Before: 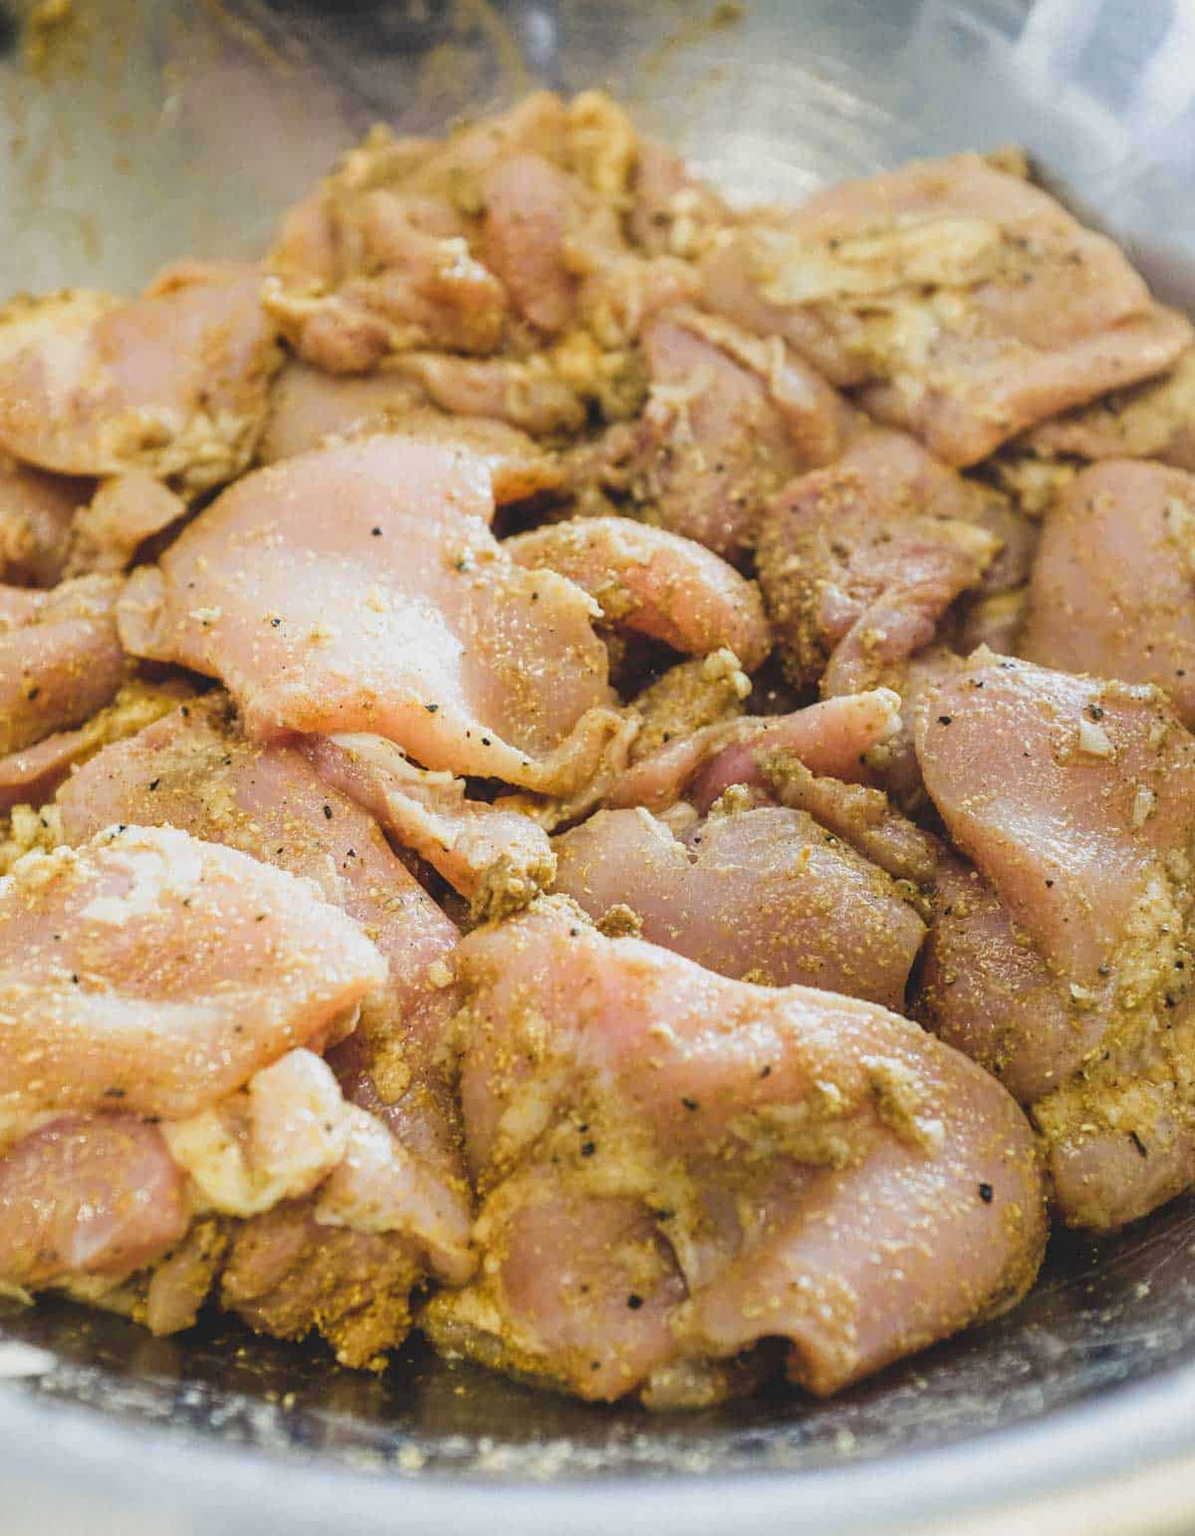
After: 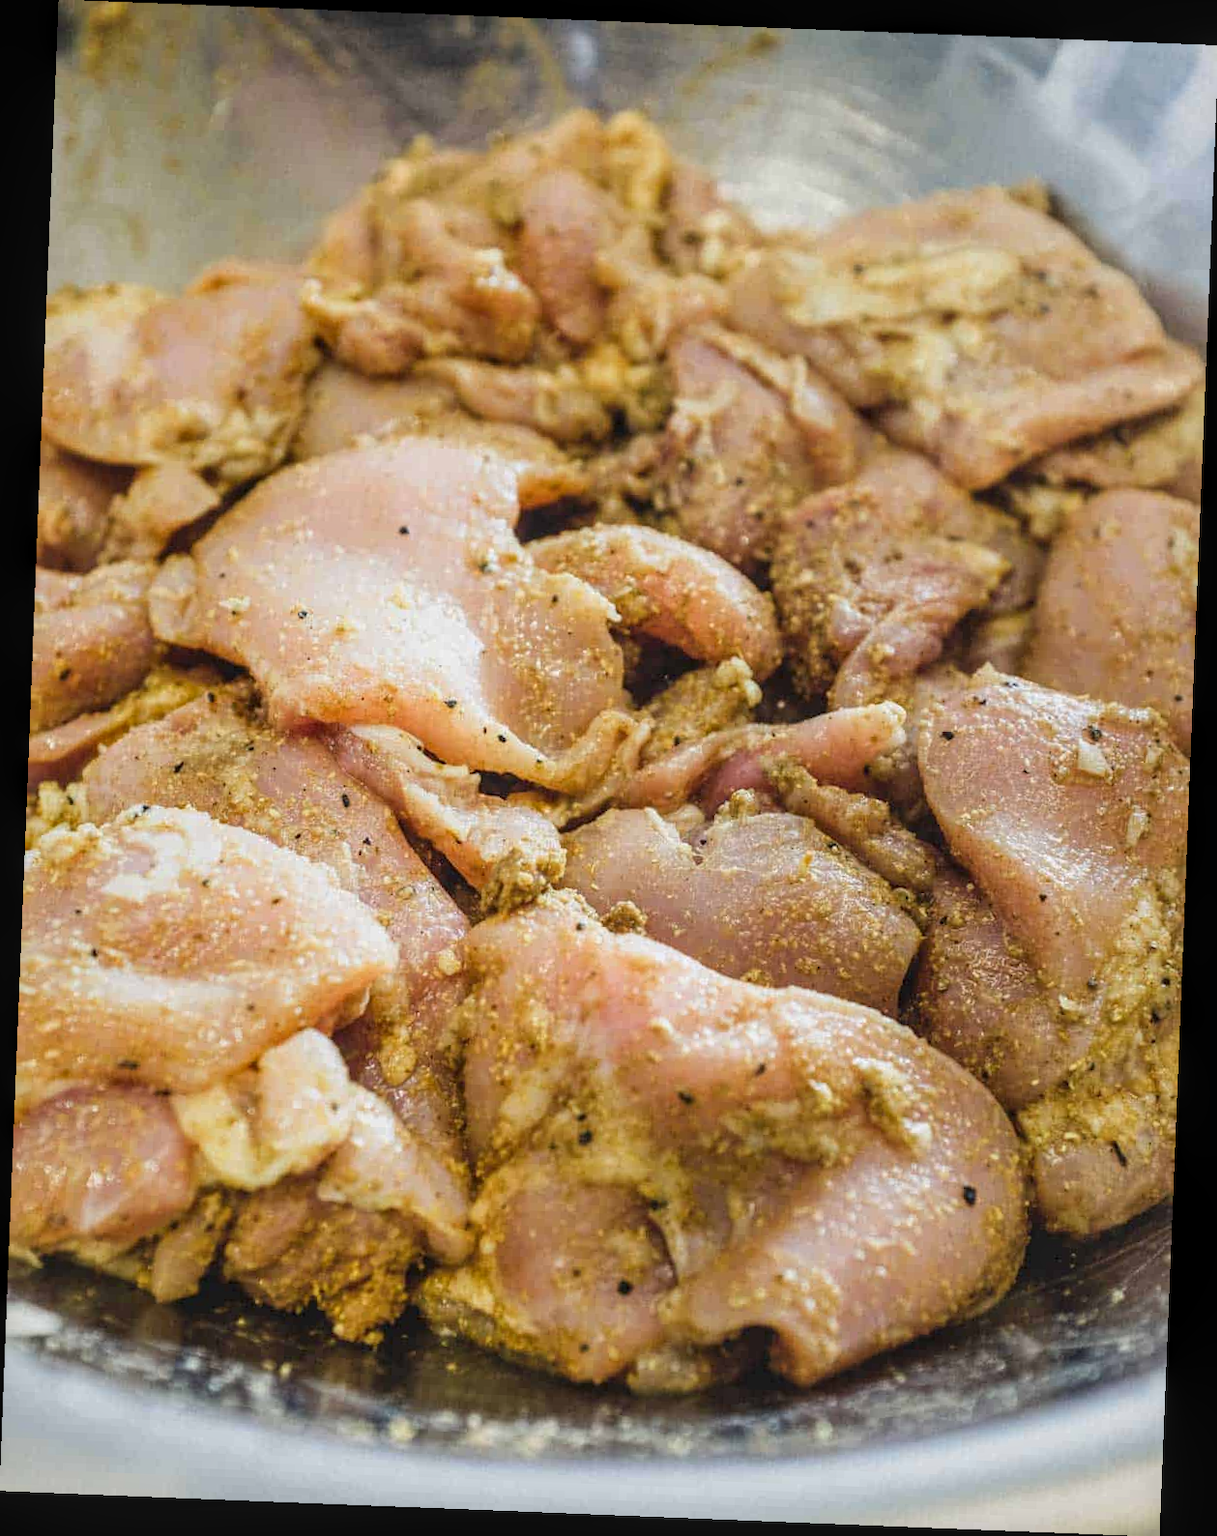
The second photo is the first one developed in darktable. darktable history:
local contrast: on, module defaults
rotate and perspective: rotation 2.27°, automatic cropping off
